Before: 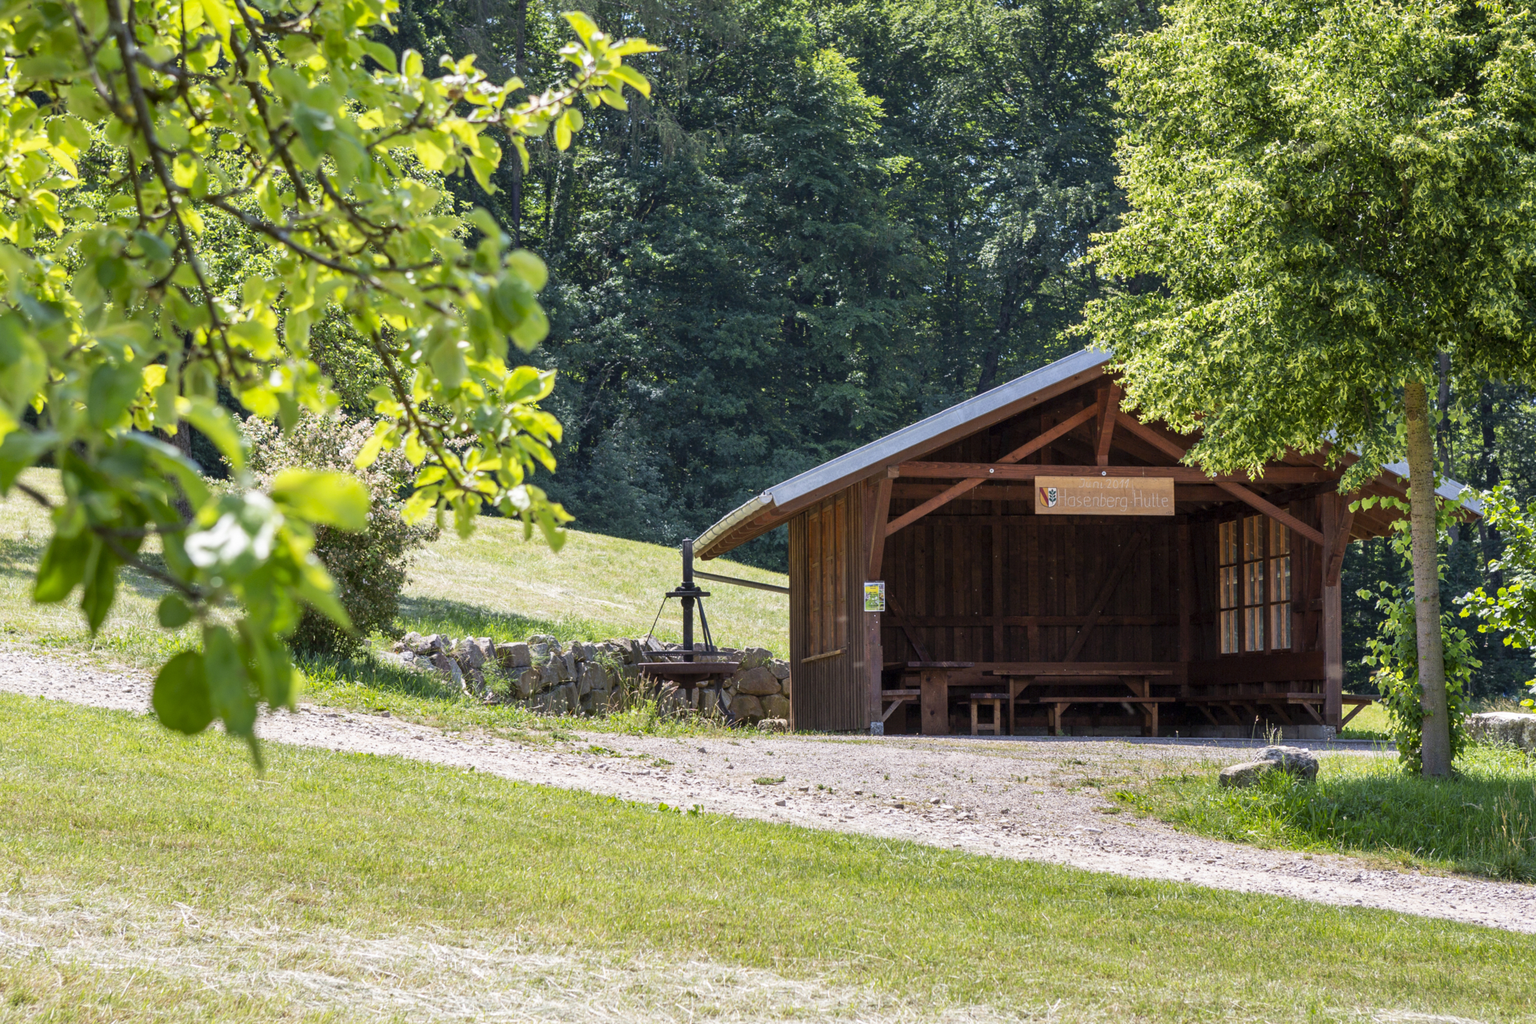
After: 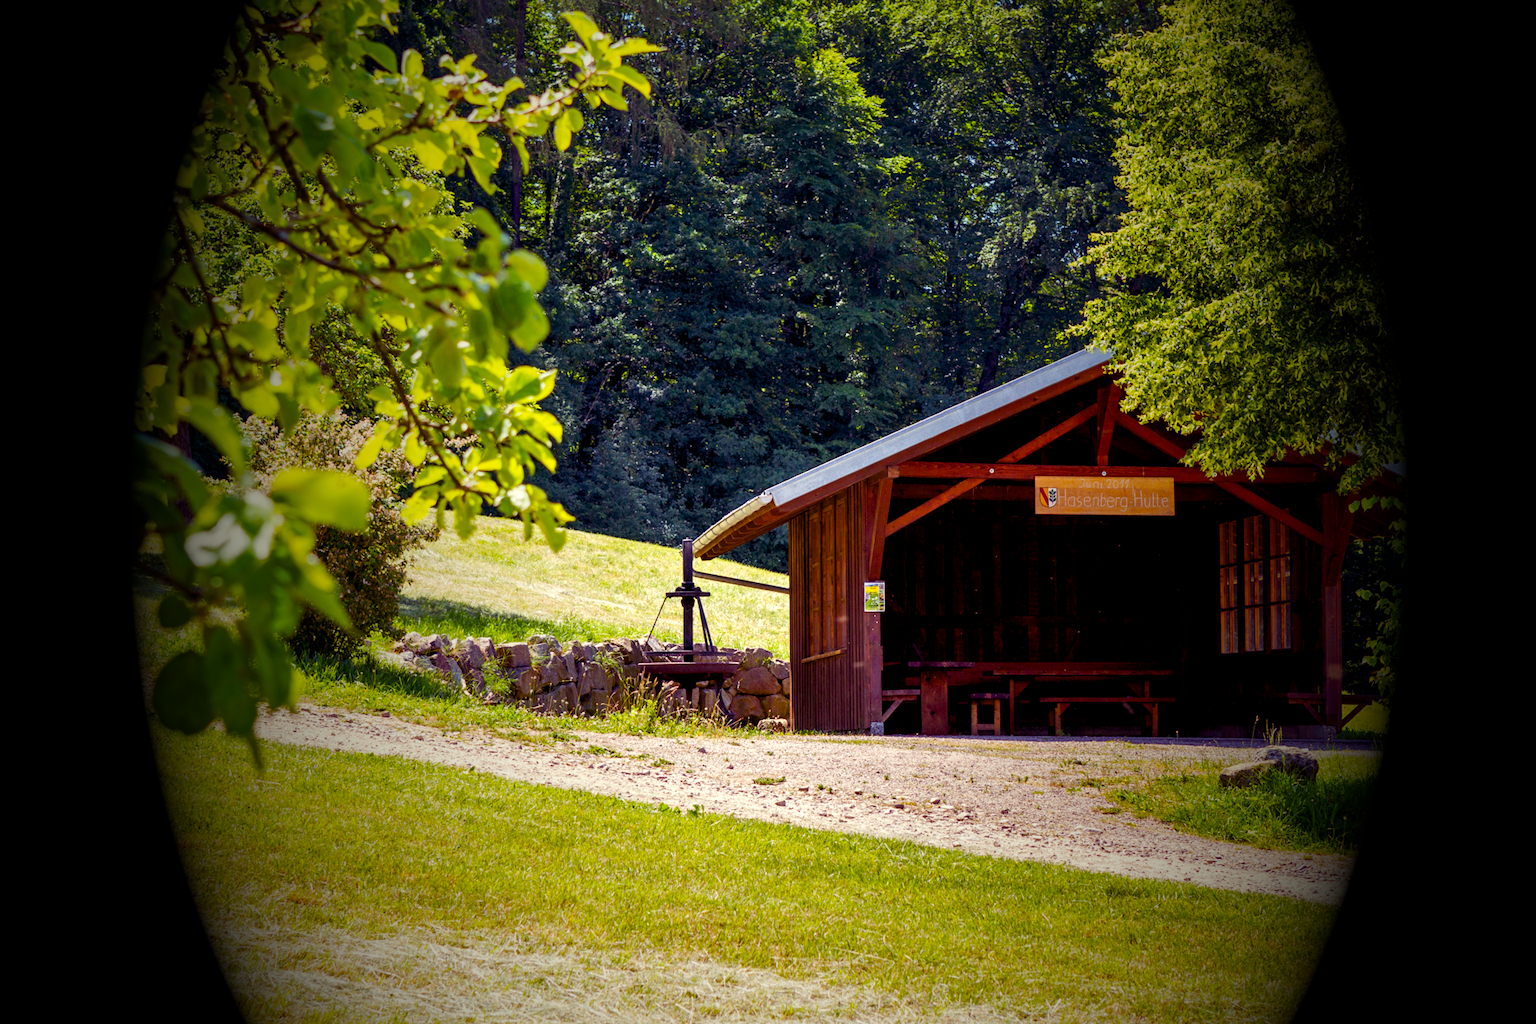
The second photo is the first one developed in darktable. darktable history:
vignetting: fall-off start 15.9%, fall-off radius 100%, brightness -1, saturation 0.5, width/height ratio 0.719
color balance rgb: shadows lift › luminance -21.66%, shadows lift › chroma 8.98%, shadows lift › hue 283.37°, power › chroma 1.55%, power › hue 25.59°, highlights gain › luminance 6.08%, highlights gain › chroma 2.55%, highlights gain › hue 90°, global offset › luminance -0.87%, perceptual saturation grading › global saturation 27.49%, perceptual saturation grading › highlights -28.39%, perceptual saturation grading › mid-tones 15.22%, perceptual saturation grading › shadows 33.98%, perceptual brilliance grading › highlights 10%, perceptual brilliance grading › mid-tones 5%
